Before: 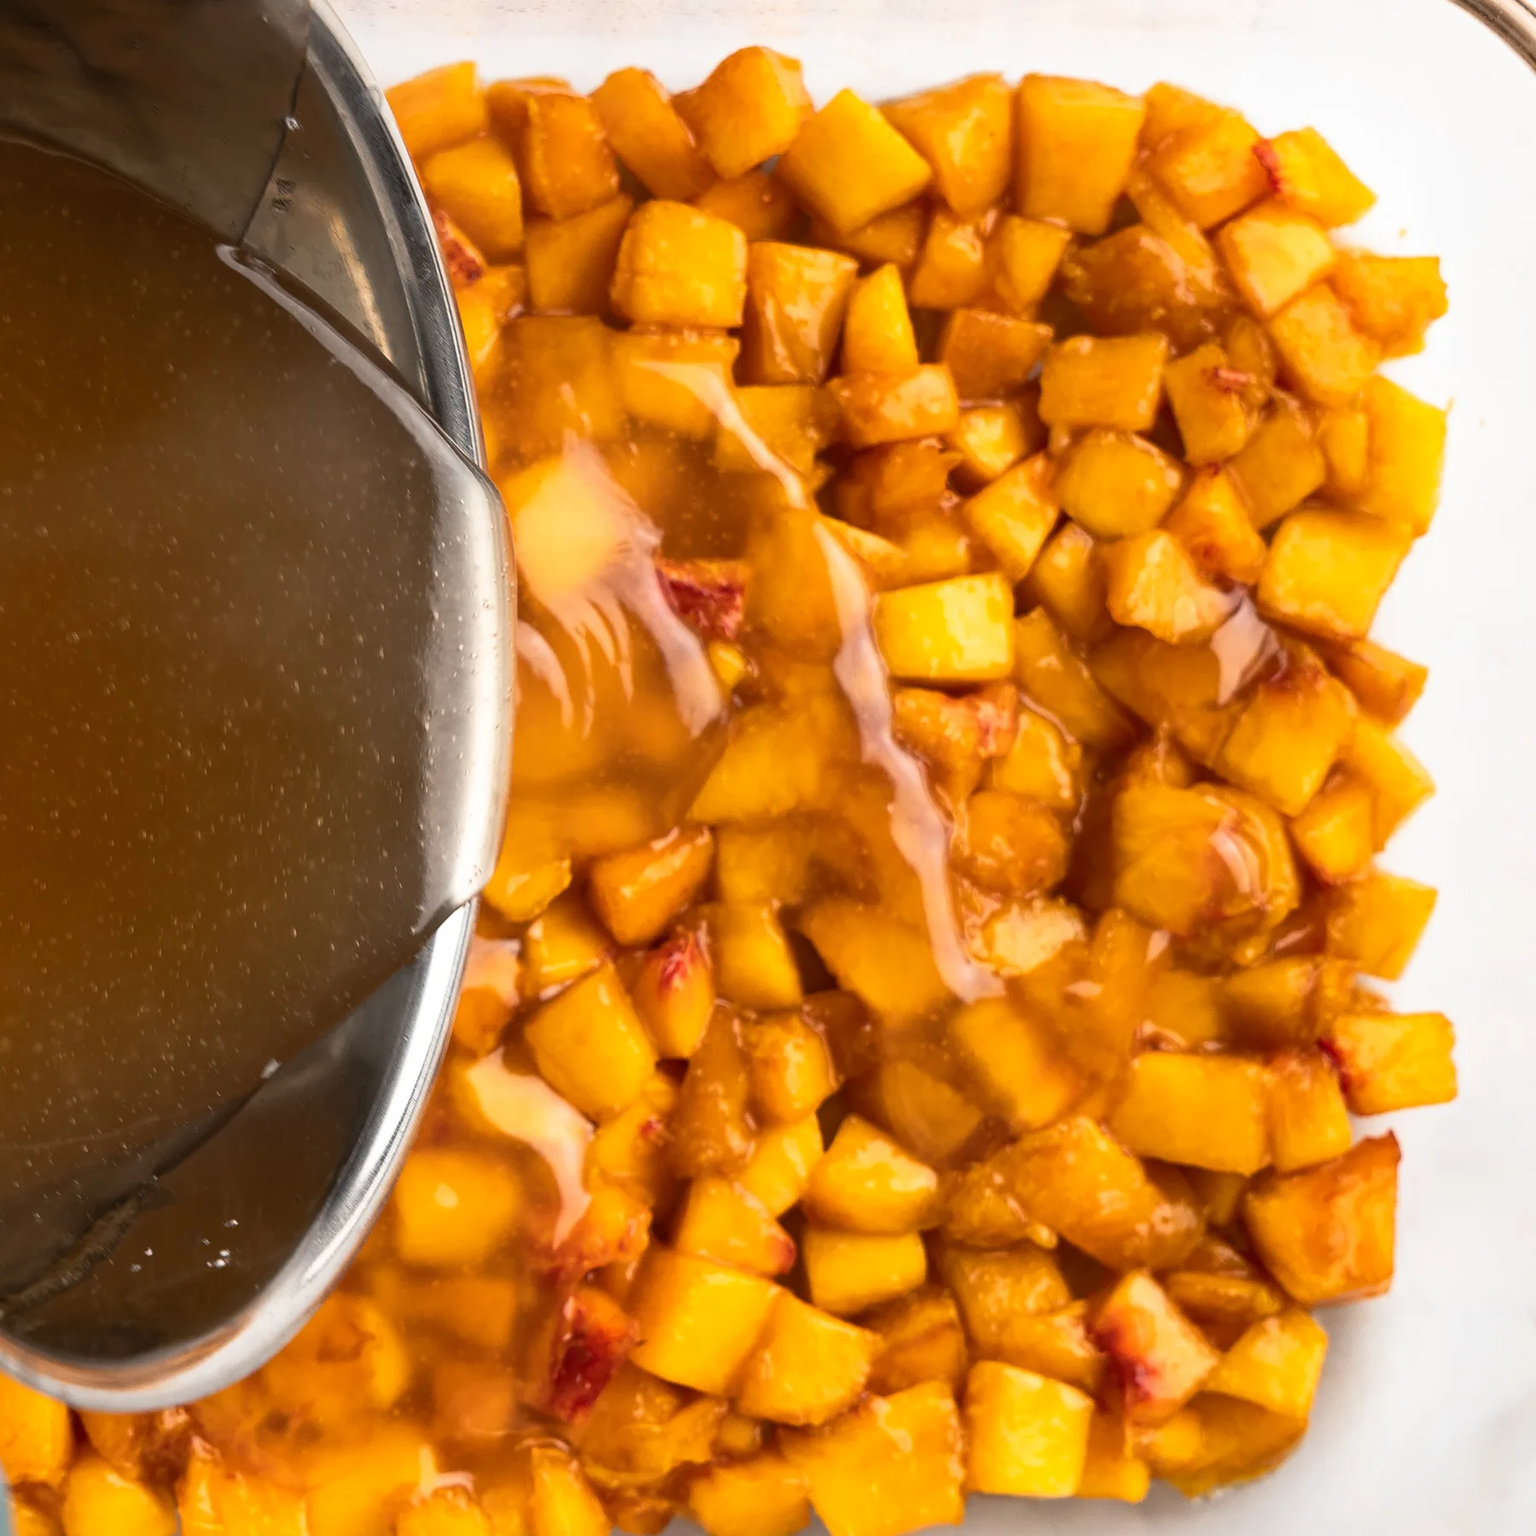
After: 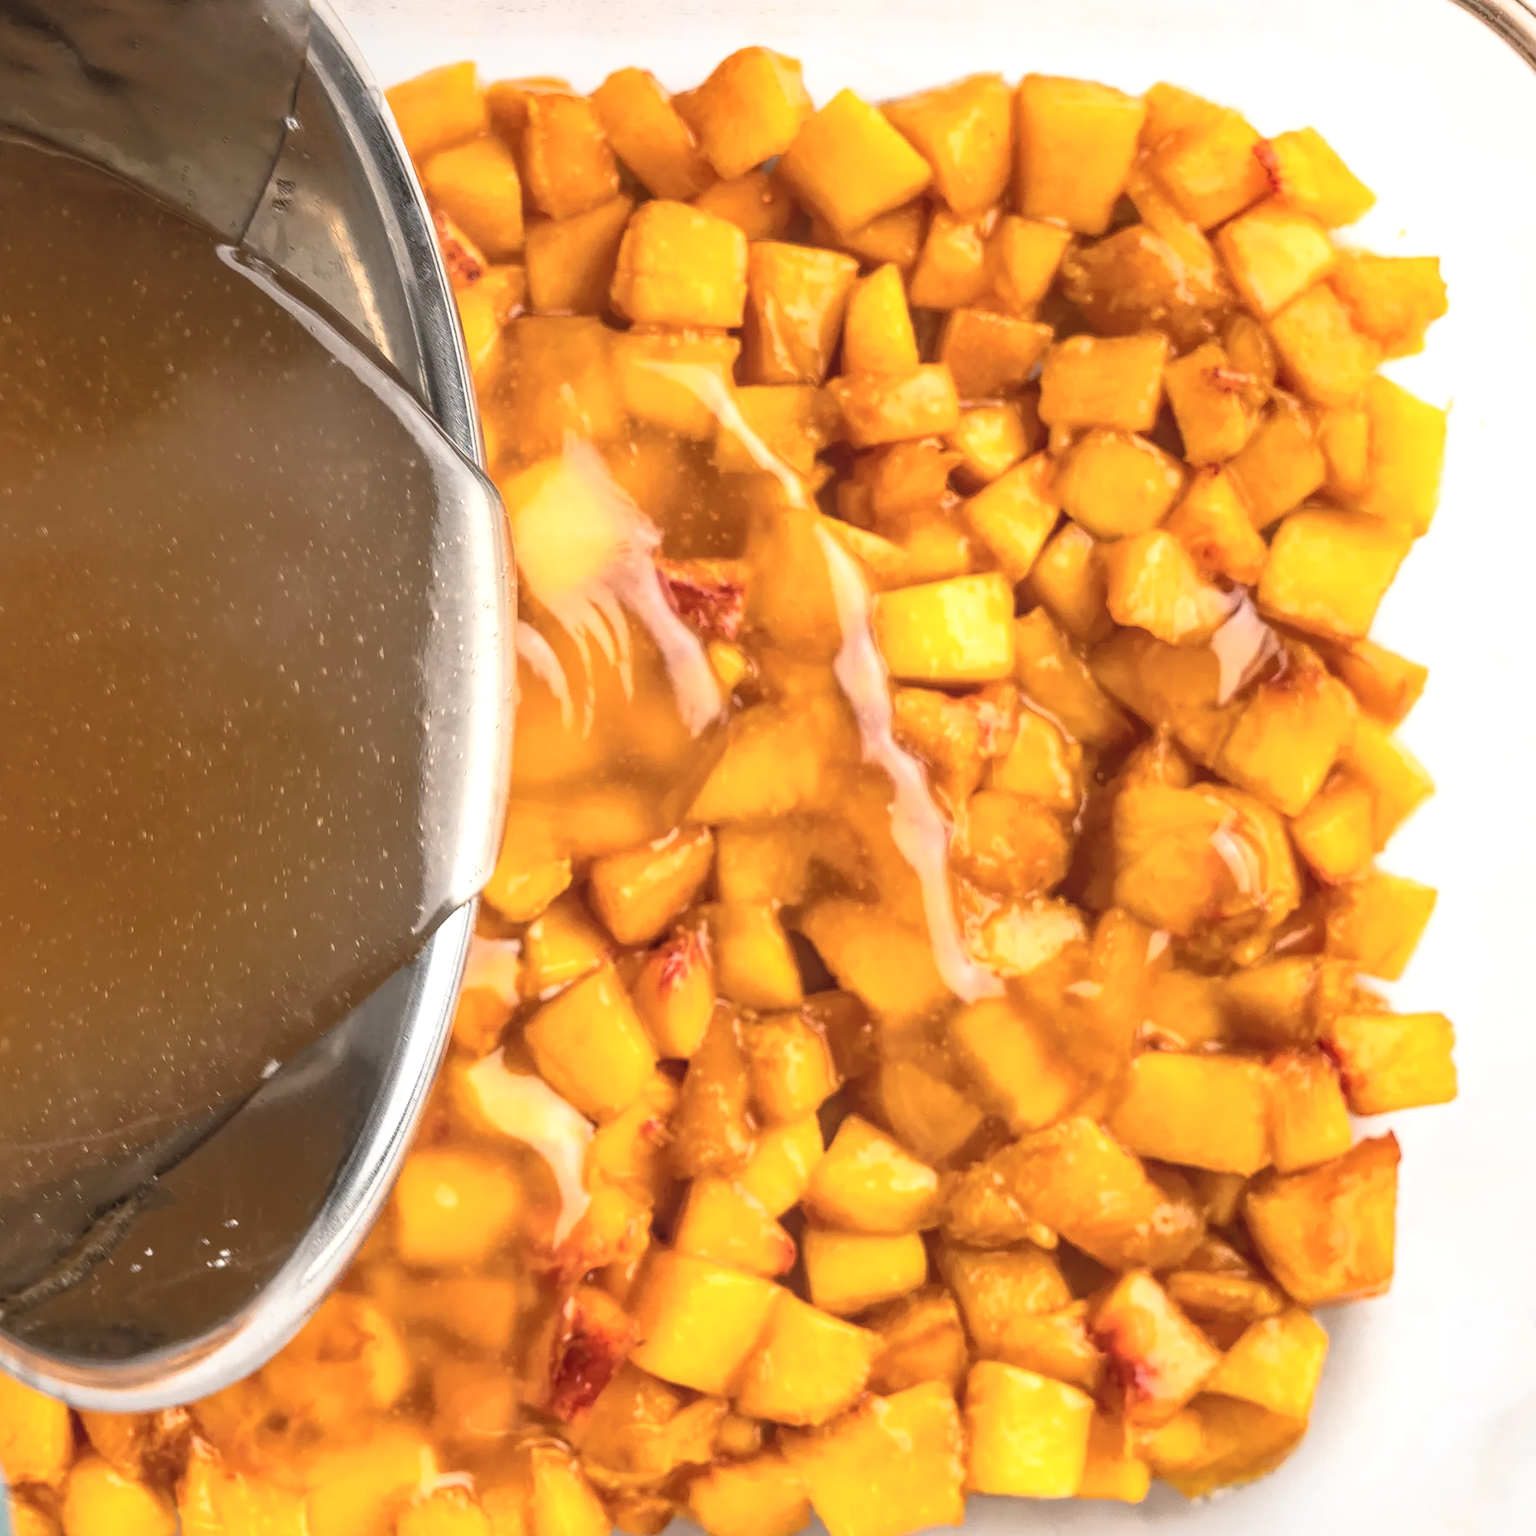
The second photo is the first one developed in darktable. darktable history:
local contrast: highlights 4%, shadows 7%, detail 134%
tone curve: curves: ch0 [(0, 0) (0.003, 0.013) (0.011, 0.017) (0.025, 0.035) (0.044, 0.093) (0.069, 0.146) (0.1, 0.179) (0.136, 0.243) (0.177, 0.294) (0.224, 0.332) (0.277, 0.412) (0.335, 0.454) (0.399, 0.531) (0.468, 0.611) (0.543, 0.669) (0.623, 0.738) (0.709, 0.823) (0.801, 0.881) (0.898, 0.951) (1, 1)], color space Lab, independent channels, preserve colors none
